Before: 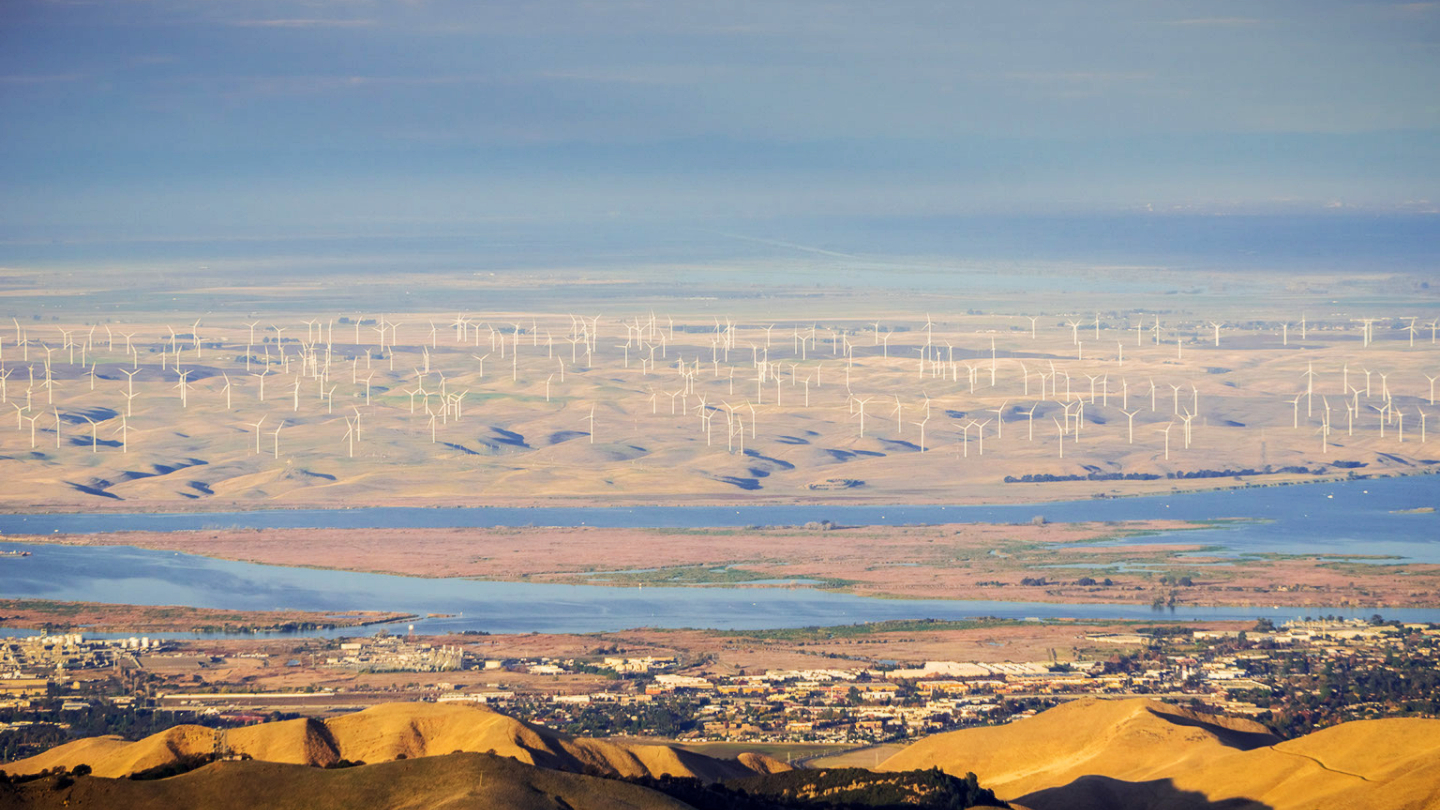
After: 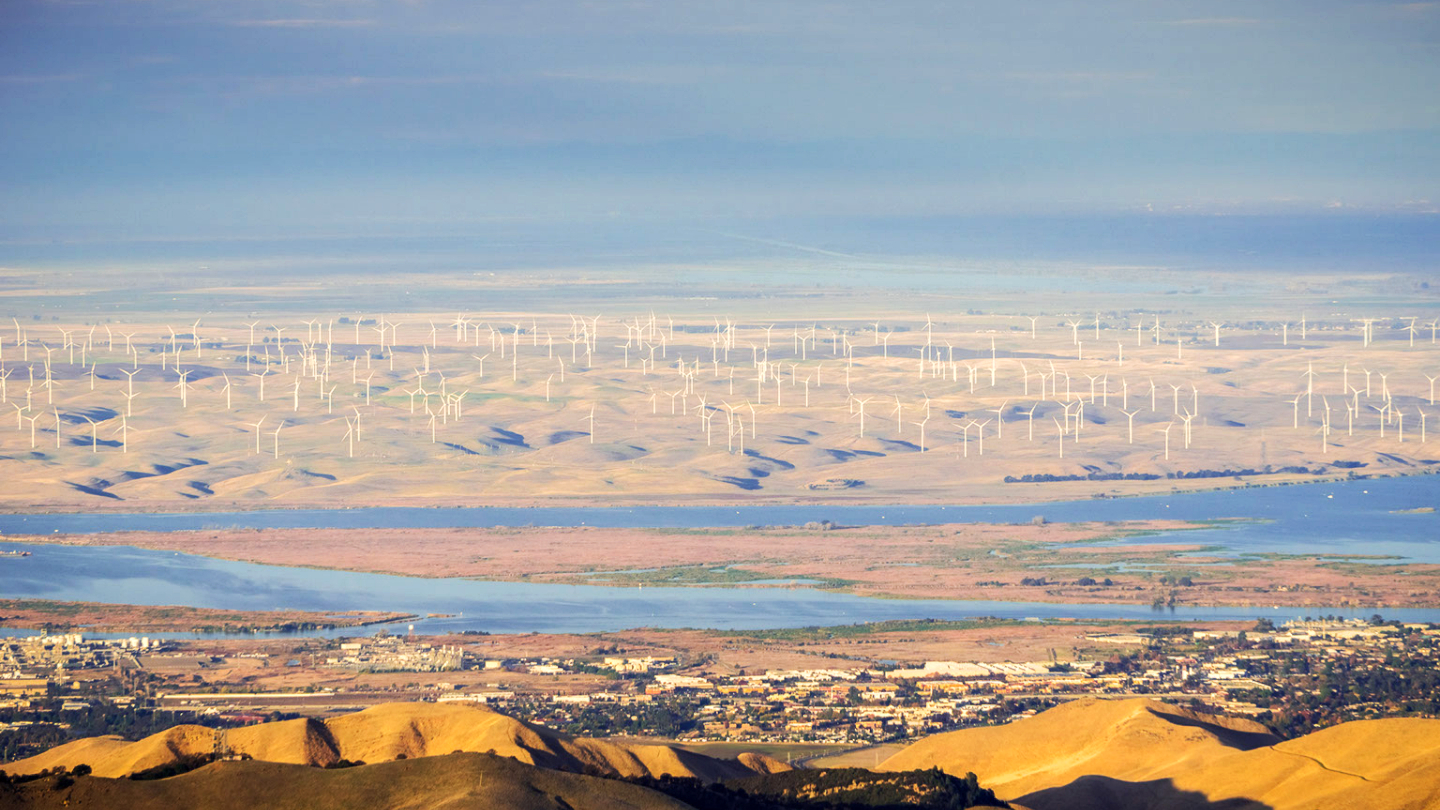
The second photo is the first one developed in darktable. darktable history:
exposure: exposure 0.203 EV, compensate exposure bias true, compensate highlight preservation false
